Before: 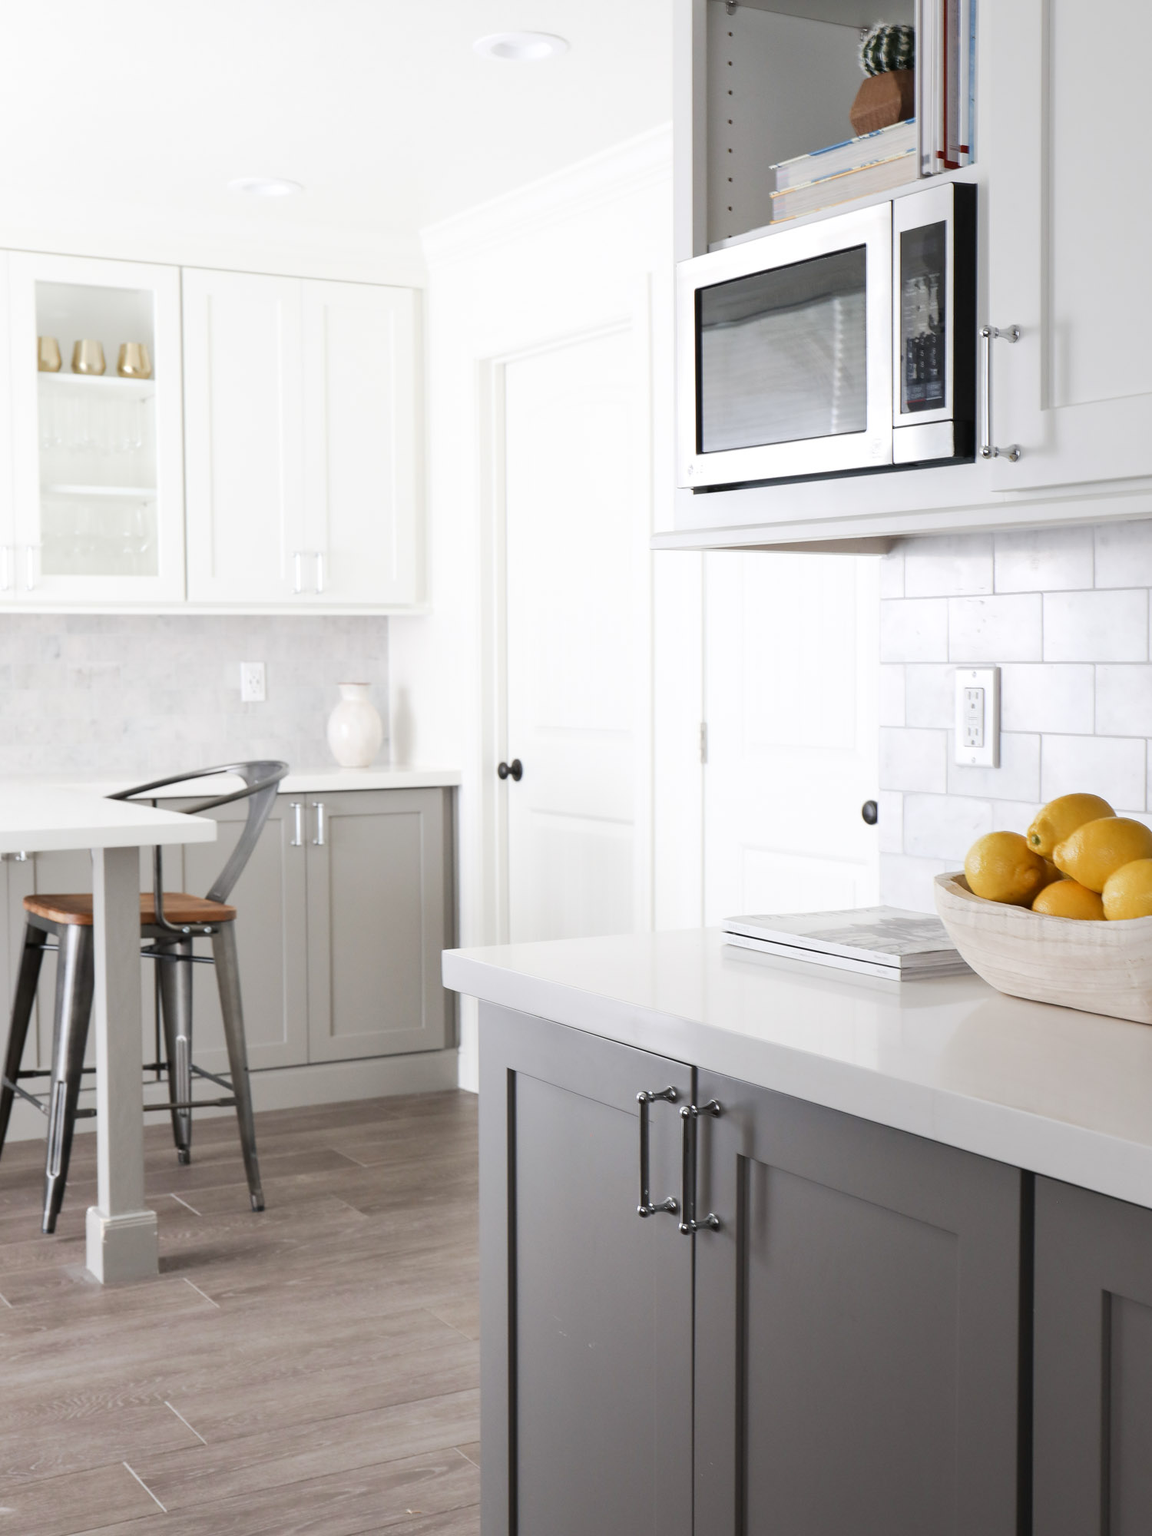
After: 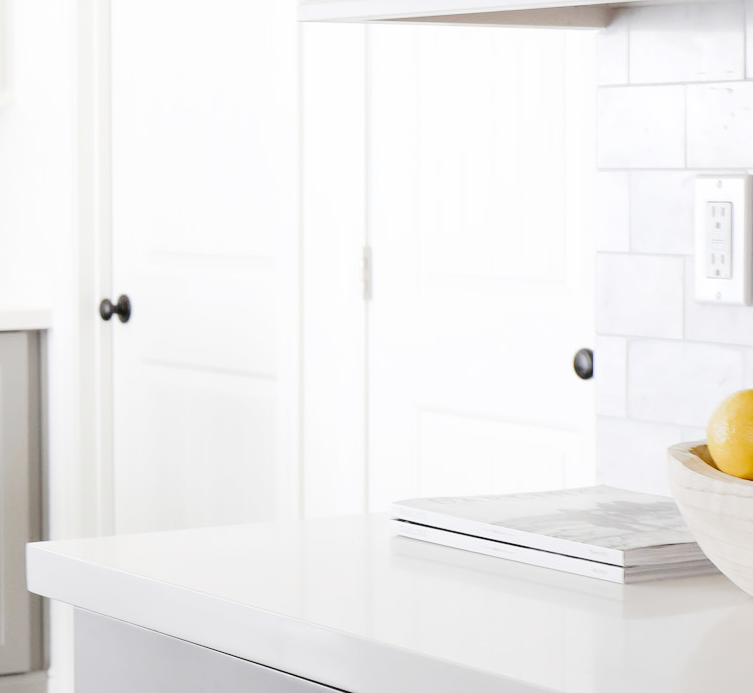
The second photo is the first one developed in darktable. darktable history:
tone curve: curves: ch0 [(0, 0) (0.003, 0.002) (0.011, 0.007) (0.025, 0.014) (0.044, 0.023) (0.069, 0.033) (0.1, 0.052) (0.136, 0.081) (0.177, 0.134) (0.224, 0.205) (0.277, 0.296) (0.335, 0.401) (0.399, 0.501) (0.468, 0.589) (0.543, 0.658) (0.623, 0.738) (0.709, 0.804) (0.801, 0.871) (0.898, 0.93) (1, 1)], preserve colors none
crop: left 36.607%, top 34.735%, right 13.146%, bottom 30.611%
